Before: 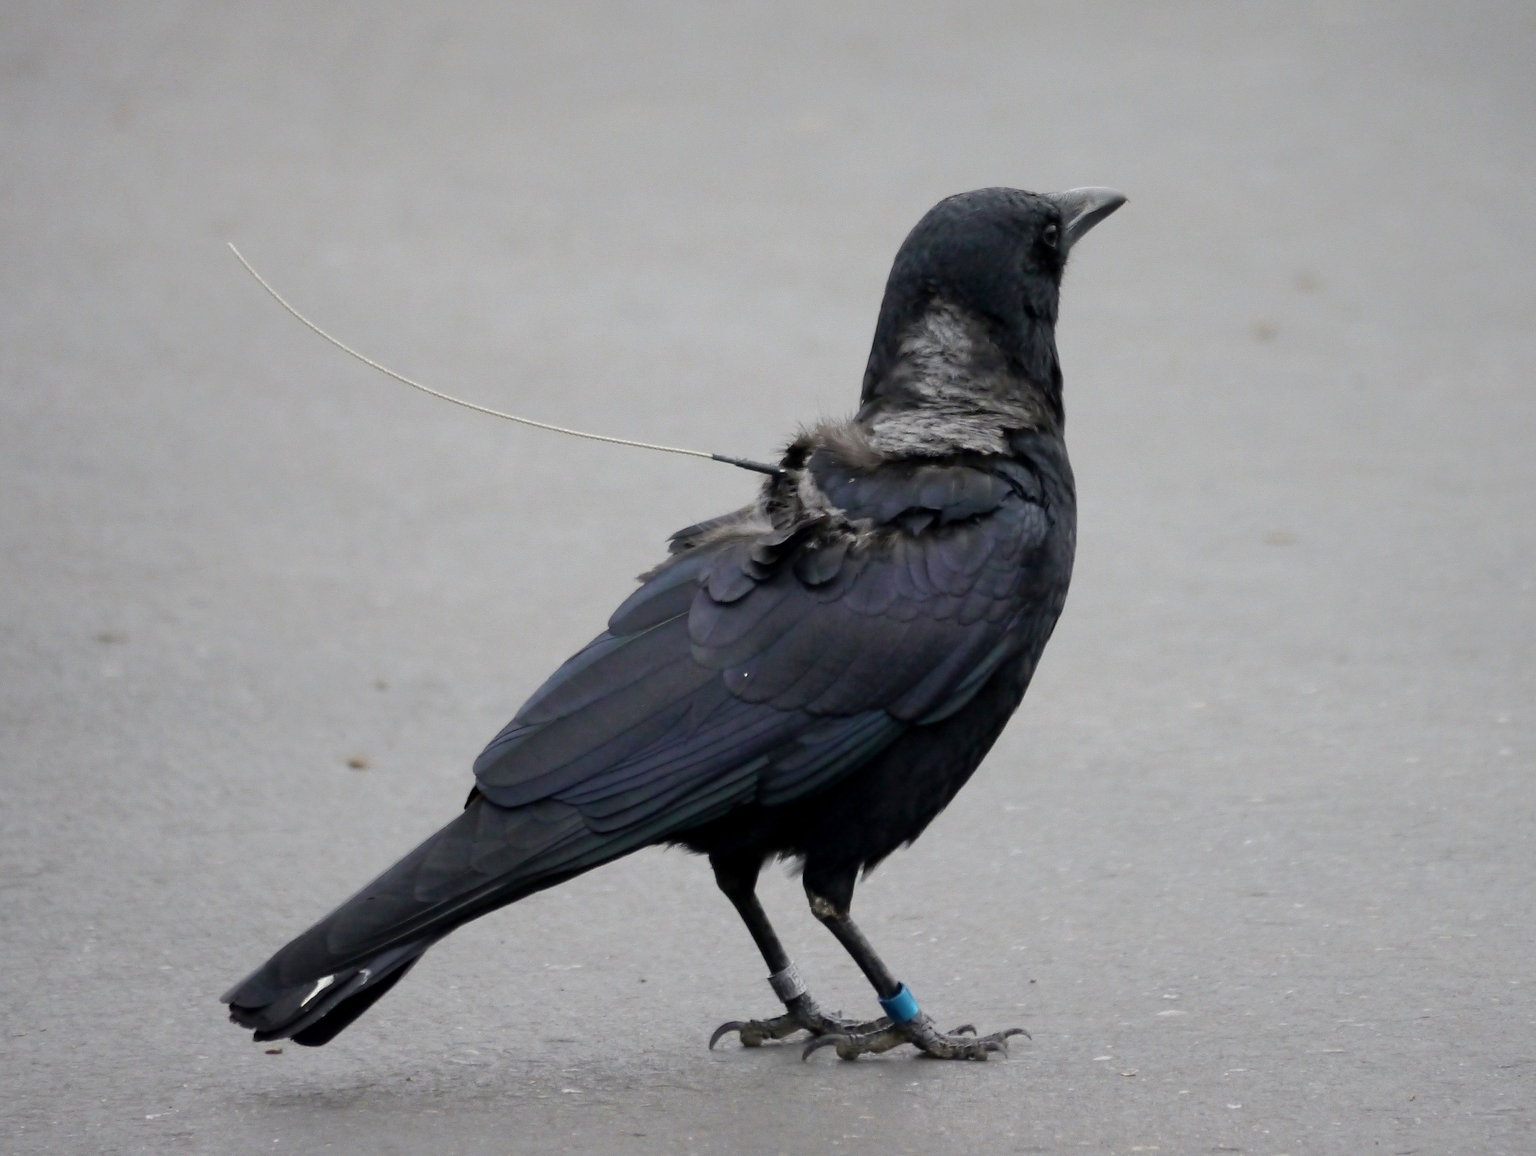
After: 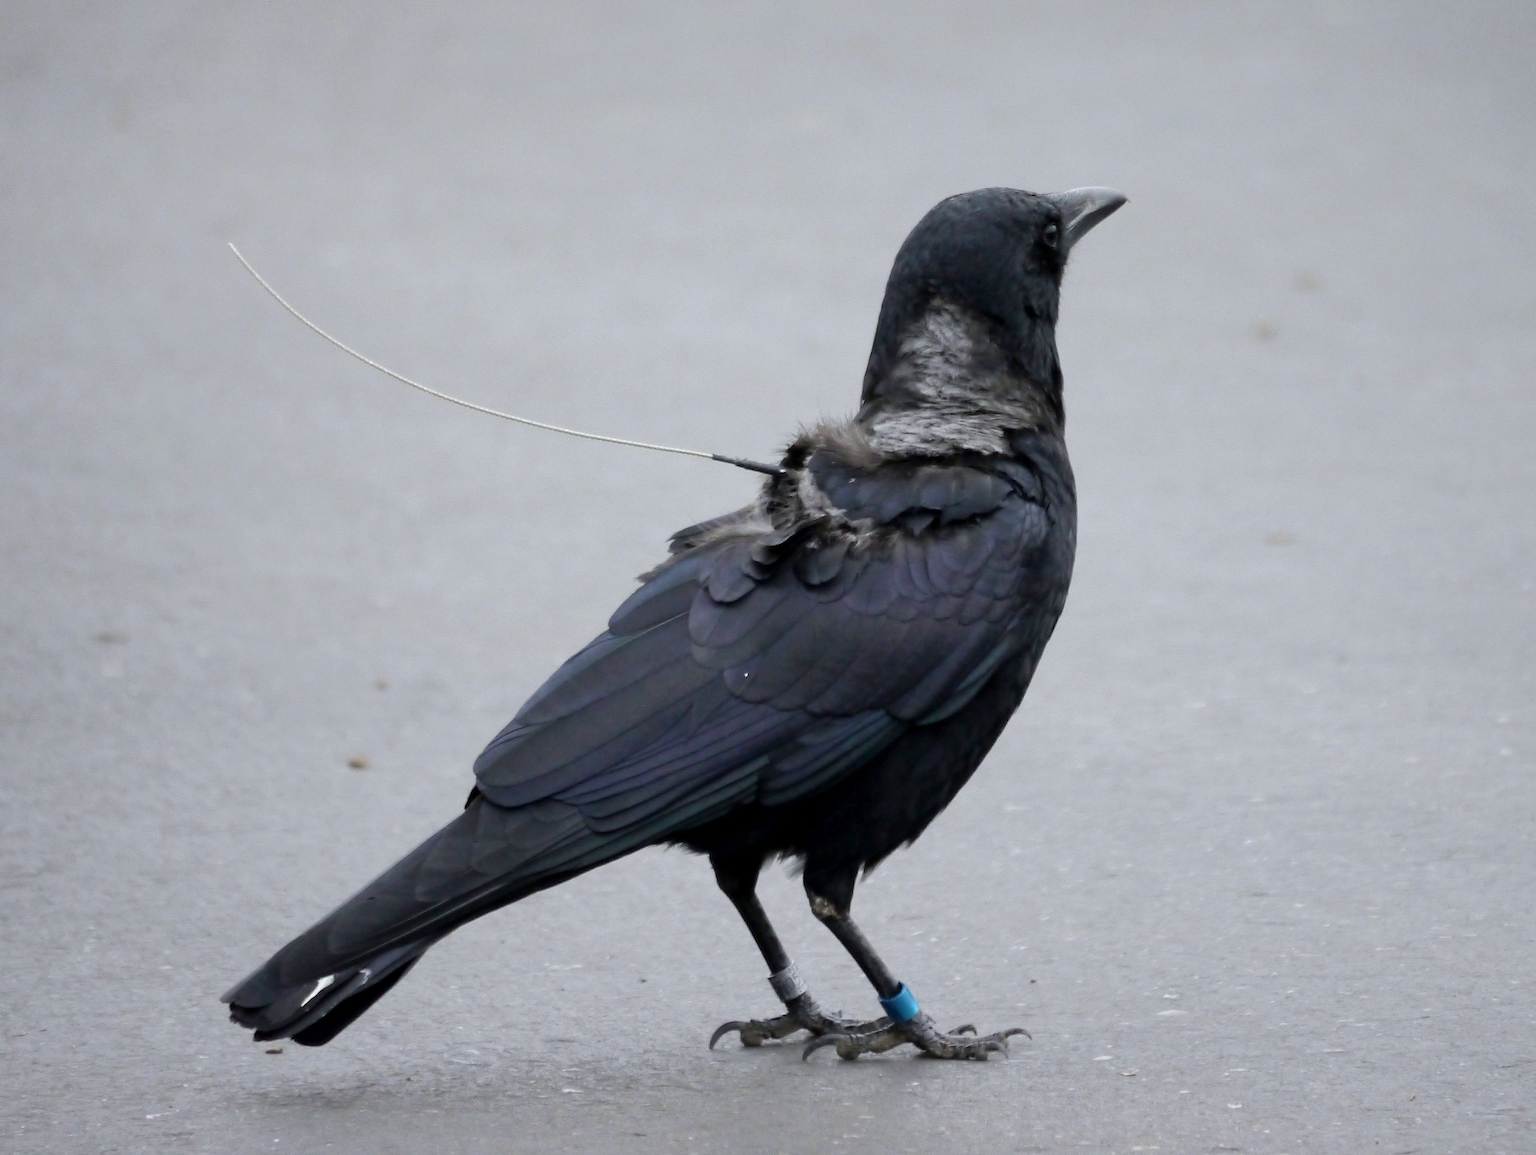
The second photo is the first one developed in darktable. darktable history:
exposure: exposure 0.2 EV, compensate highlight preservation false
white balance: red 0.98, blue 1.034
